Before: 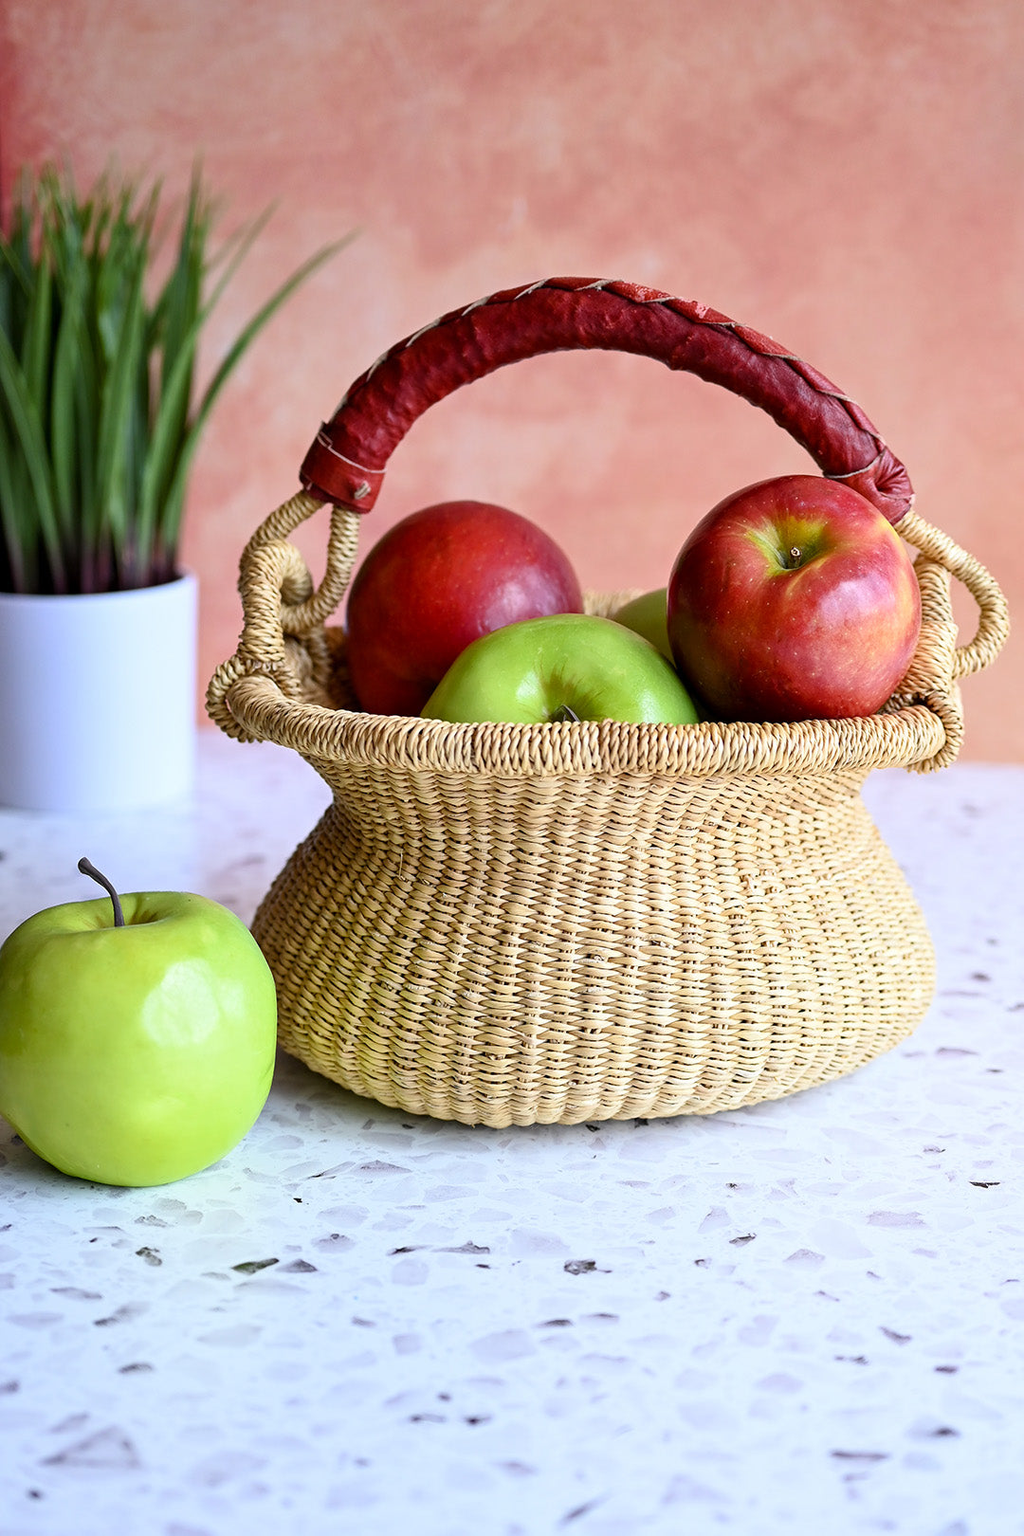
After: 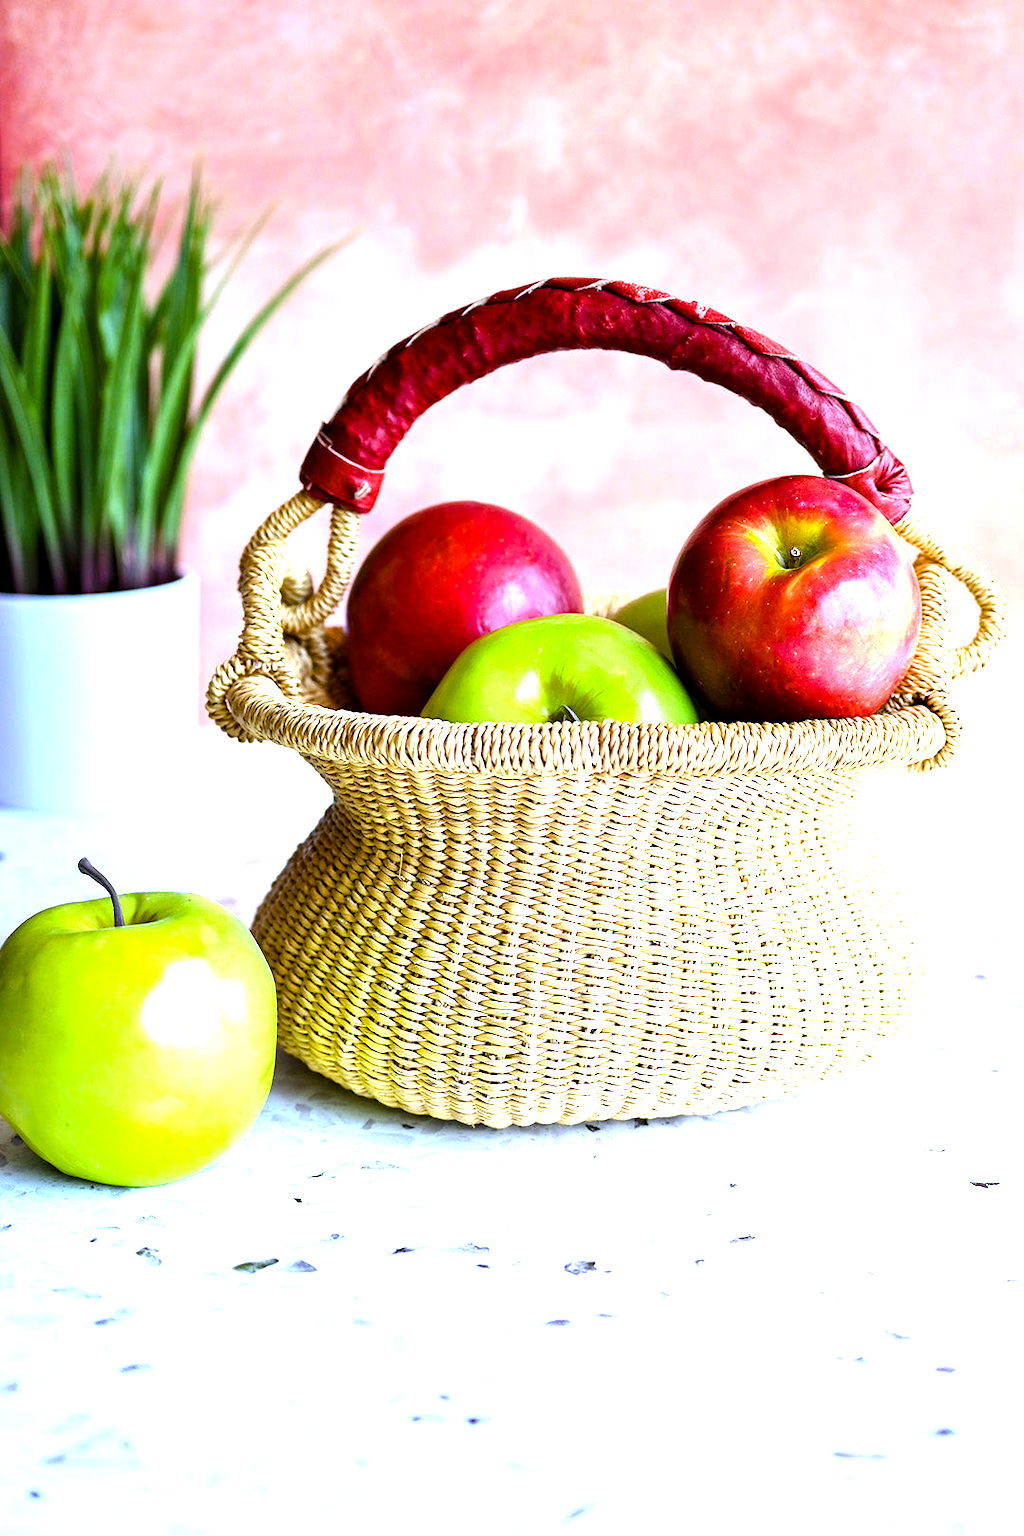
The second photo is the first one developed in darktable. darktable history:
white balance: red 0.924, blue 1.095
exposure: black level correction 0.001, exposure 0.955 EV, compensate exposure bias true, compensate highlight preservation false
color balance rgb: perceptual saturation grading › global saturation 30%, global vibrance 10%
tone equalizer: -8 EV -0.417 EV, -7 EV -0.389 EV, -6 EV -0.333 EV, -5 EV -0.222 EV, -3 EV 0.222 EV, -2 EV 0.333 EV, -1 EV 0.389 EV, +0 EV 0.417 EV, edges refinement/feathering 500, mask exposure compensation -1.25 EV, preserve details no
